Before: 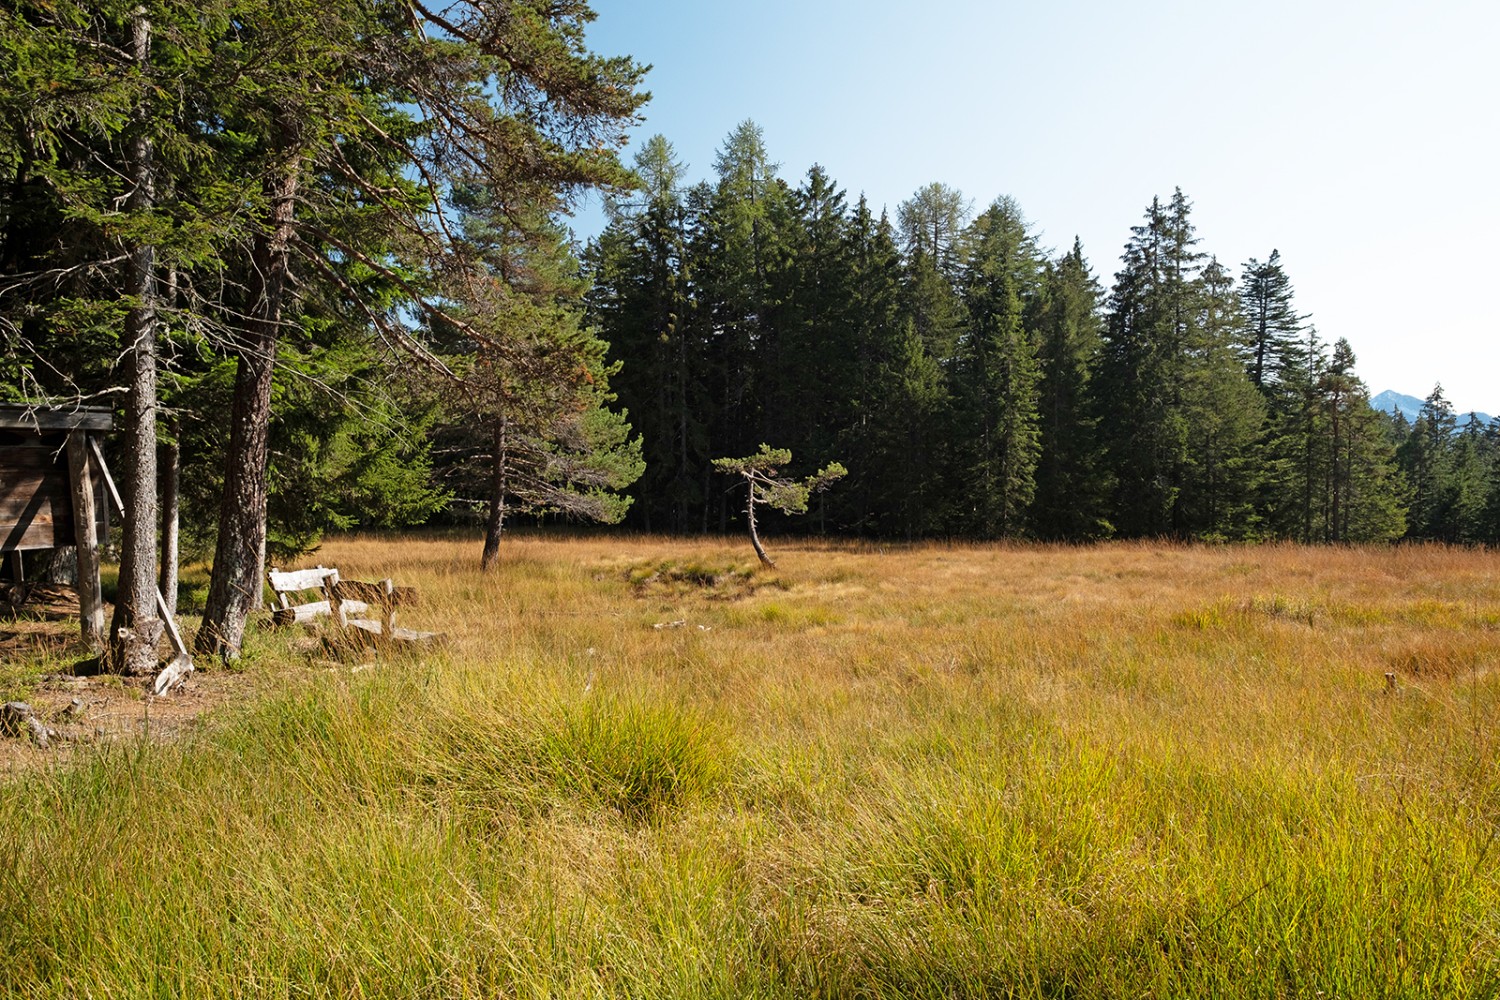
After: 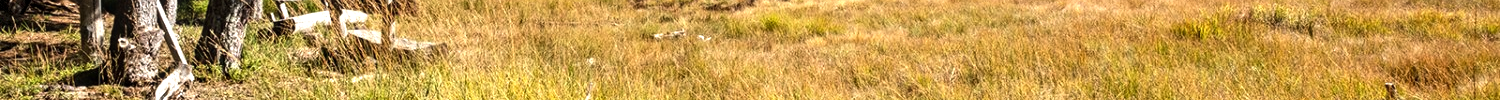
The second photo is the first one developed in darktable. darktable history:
vignetting: fall-off start 97.28%, fall-off radius 79%, brightness -0.462, saturation -0.3, width/height ratio 1.114, dithering 8-bit output, unbound false
tone equalizer: -8 EV -0.75 EV, -7 EV -0.7 EV, -6 EV -0.6 EV, -5 EV -0.4 EV, -3 EV 0.4 EV, -2 EV 0.6 EV, -1 EV 0.7 EV, +0 EV 0.75 EV, edges refinement/feathering 500, mask exposure compensation -1.57 EV, preserve details no
crop and rotate: top 59.084%, bottom 30.916%
local contrast: on, module defaults
